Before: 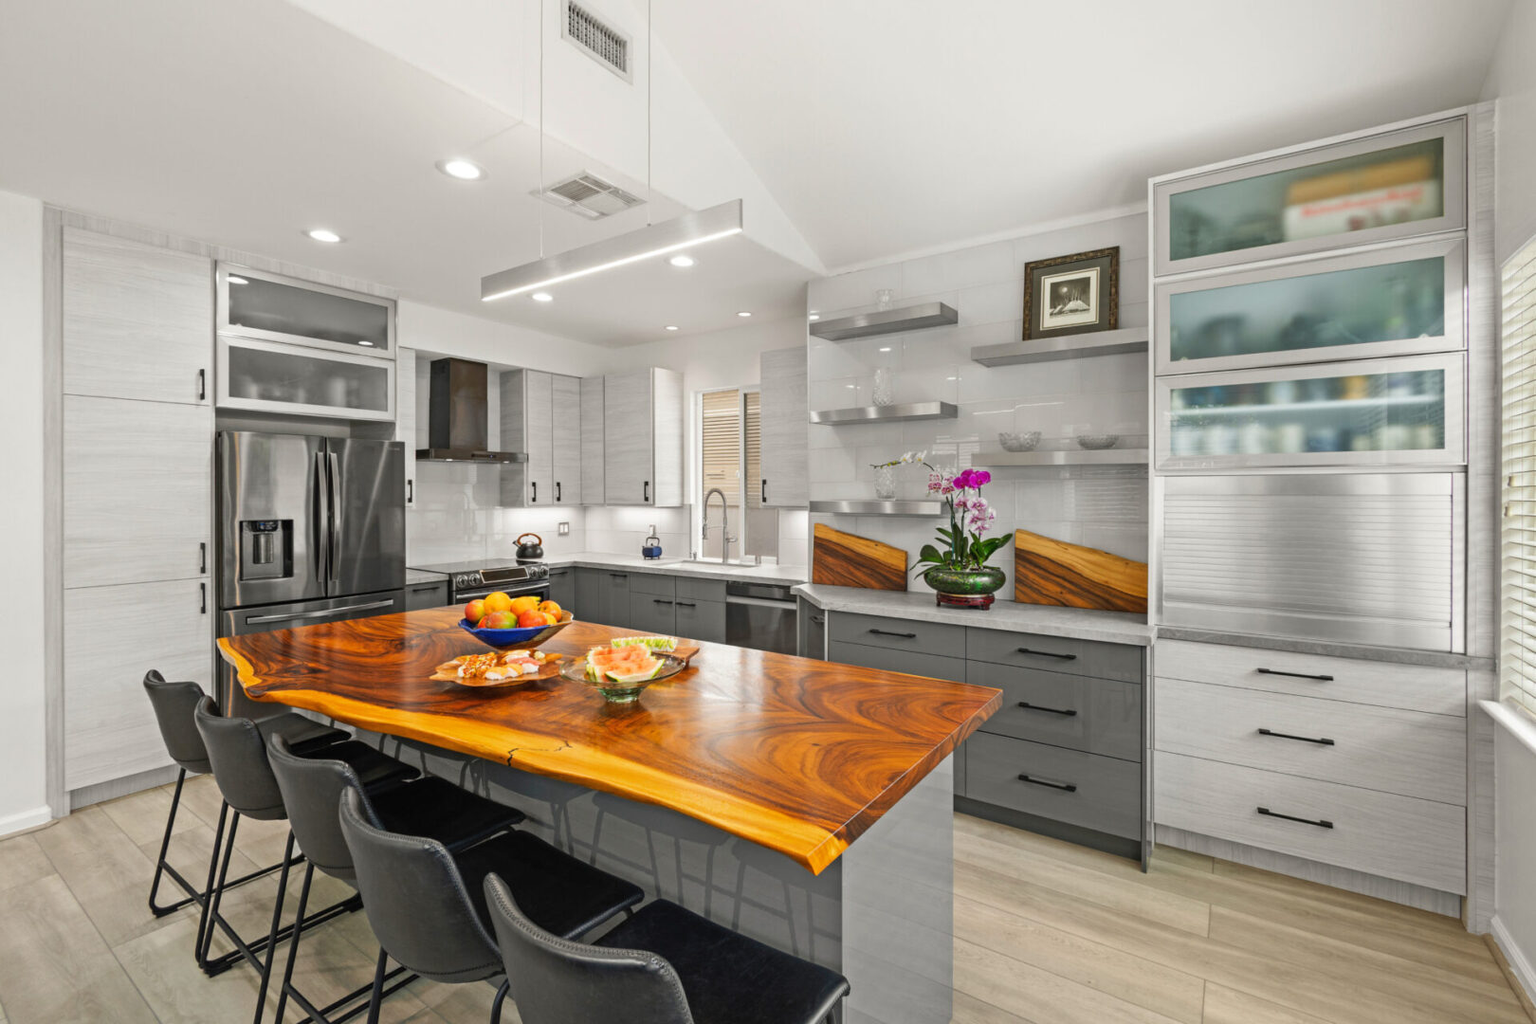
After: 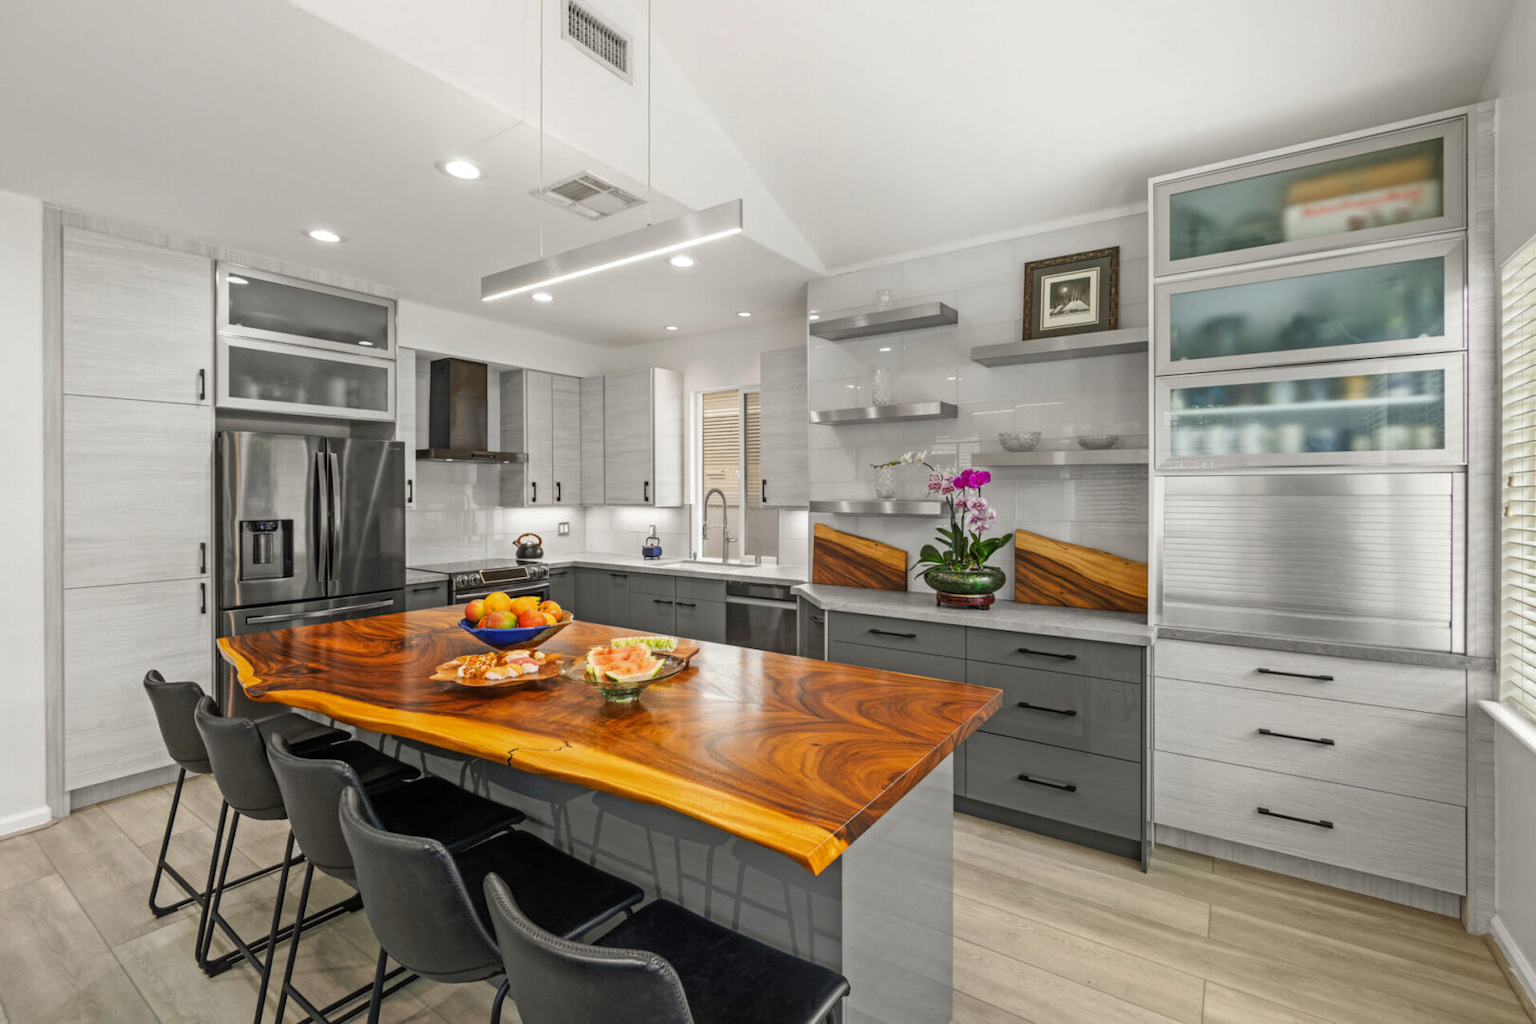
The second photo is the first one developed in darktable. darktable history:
local contrast: on, module defaults
base curve: curves: ch0 [(0, 0) (0.303, 0.277) (1, 1)]
contrast equalizer: octaves 7, y [[0.6 ×6], [0.55 ×6], [0 ×6], [0 ×6], [0 ×6]], mix -0.3
